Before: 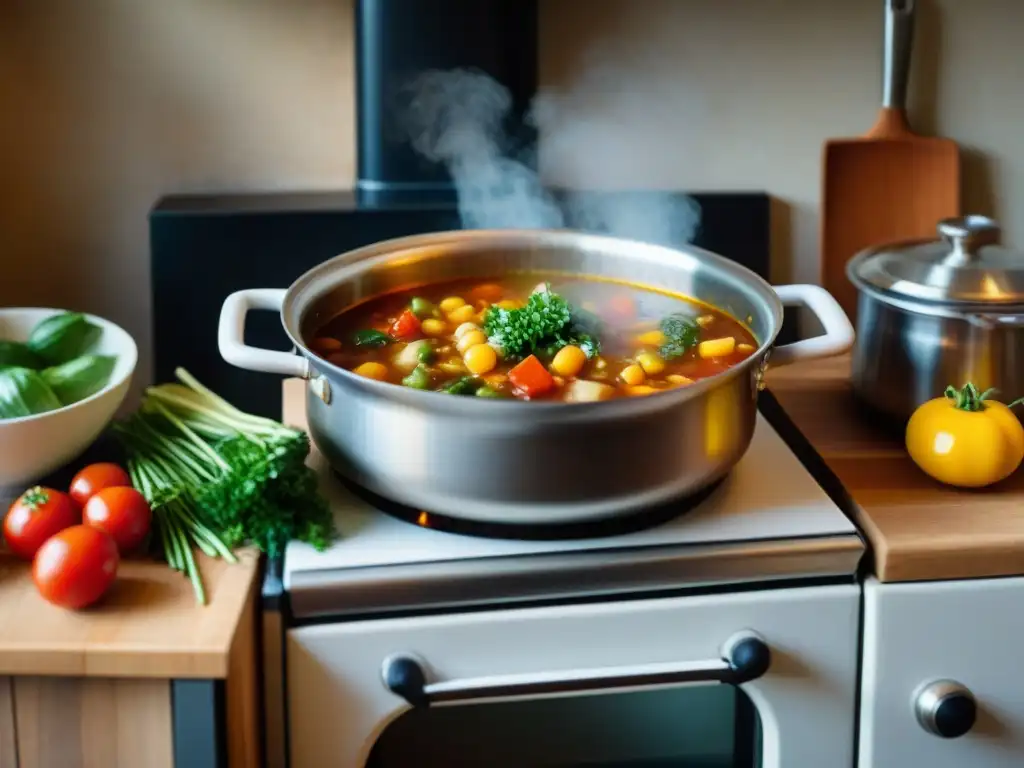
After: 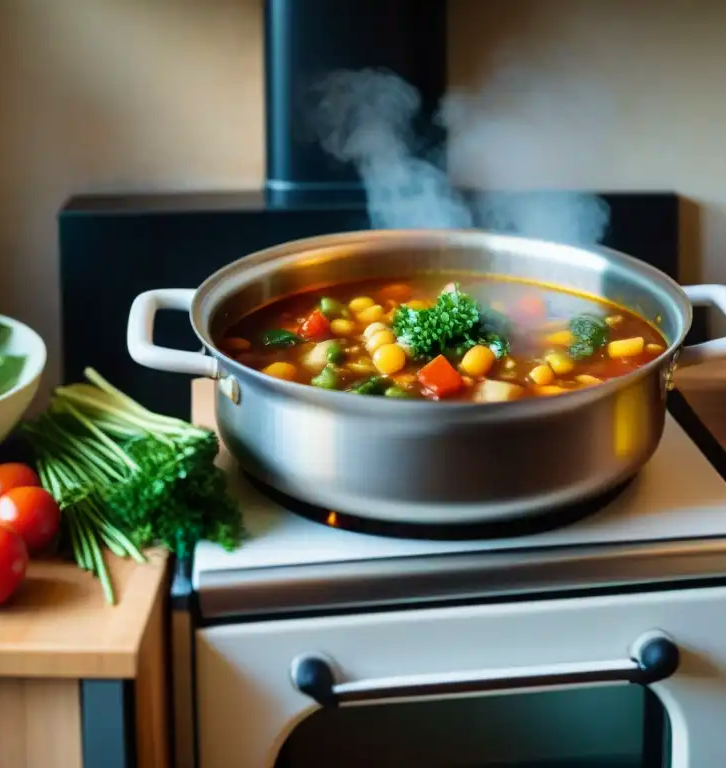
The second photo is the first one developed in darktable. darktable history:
crop and rotate: left 8.967%, right 20.132%
velvia: on, module defaults
